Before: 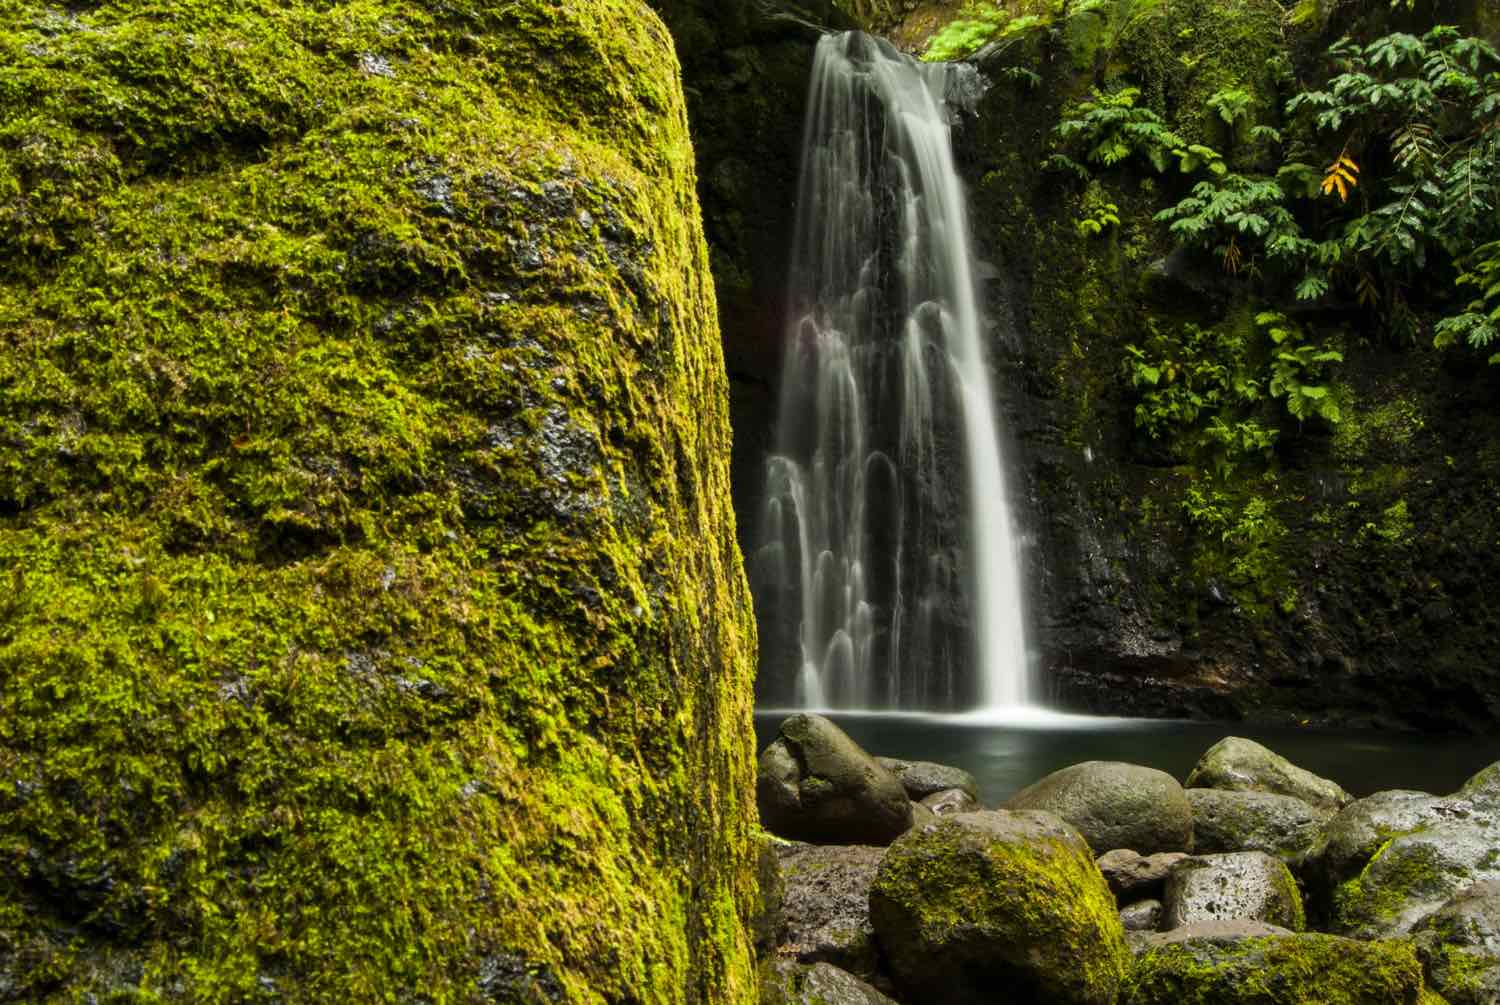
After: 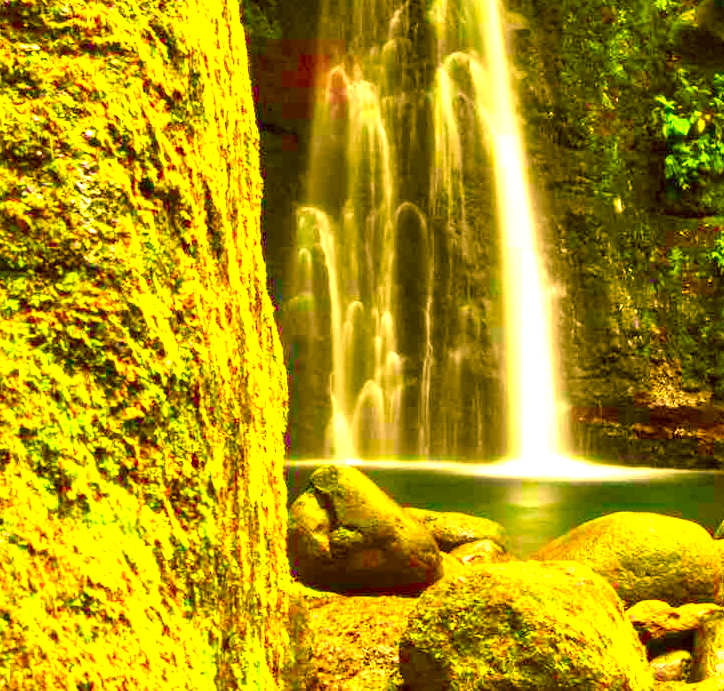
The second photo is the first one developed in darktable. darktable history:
color correction: highlights a* 10.88, highlights b* 29.99, shadows a* 2.82, shadows b* 17.81, saturation 1.76
color balance rgb: perceptual saturation grading › global saturation 28.031%, perceptual saturation grading › highlights -25.391%, perceptual saturation grading › mid-tones 25.622%, perceptual saturation grading › shadows 49.543%, global vibrance 9.396%
crop: left 31.365%, top 24.797%, right 20.322%, bottom 6.355%
exposure: exposure 1.988 EV, compensate highlight preservation false
contrast brightness saturation: contrast 0.075, brightness 0.082, saturation 0.178
color calibration: illuminant same as pipeline (D50), adaptation XYZ, x 0.346, y 0.358, temperature 5003.68 K
shadows and highlights: shadows -28.42, highlights 29.66
